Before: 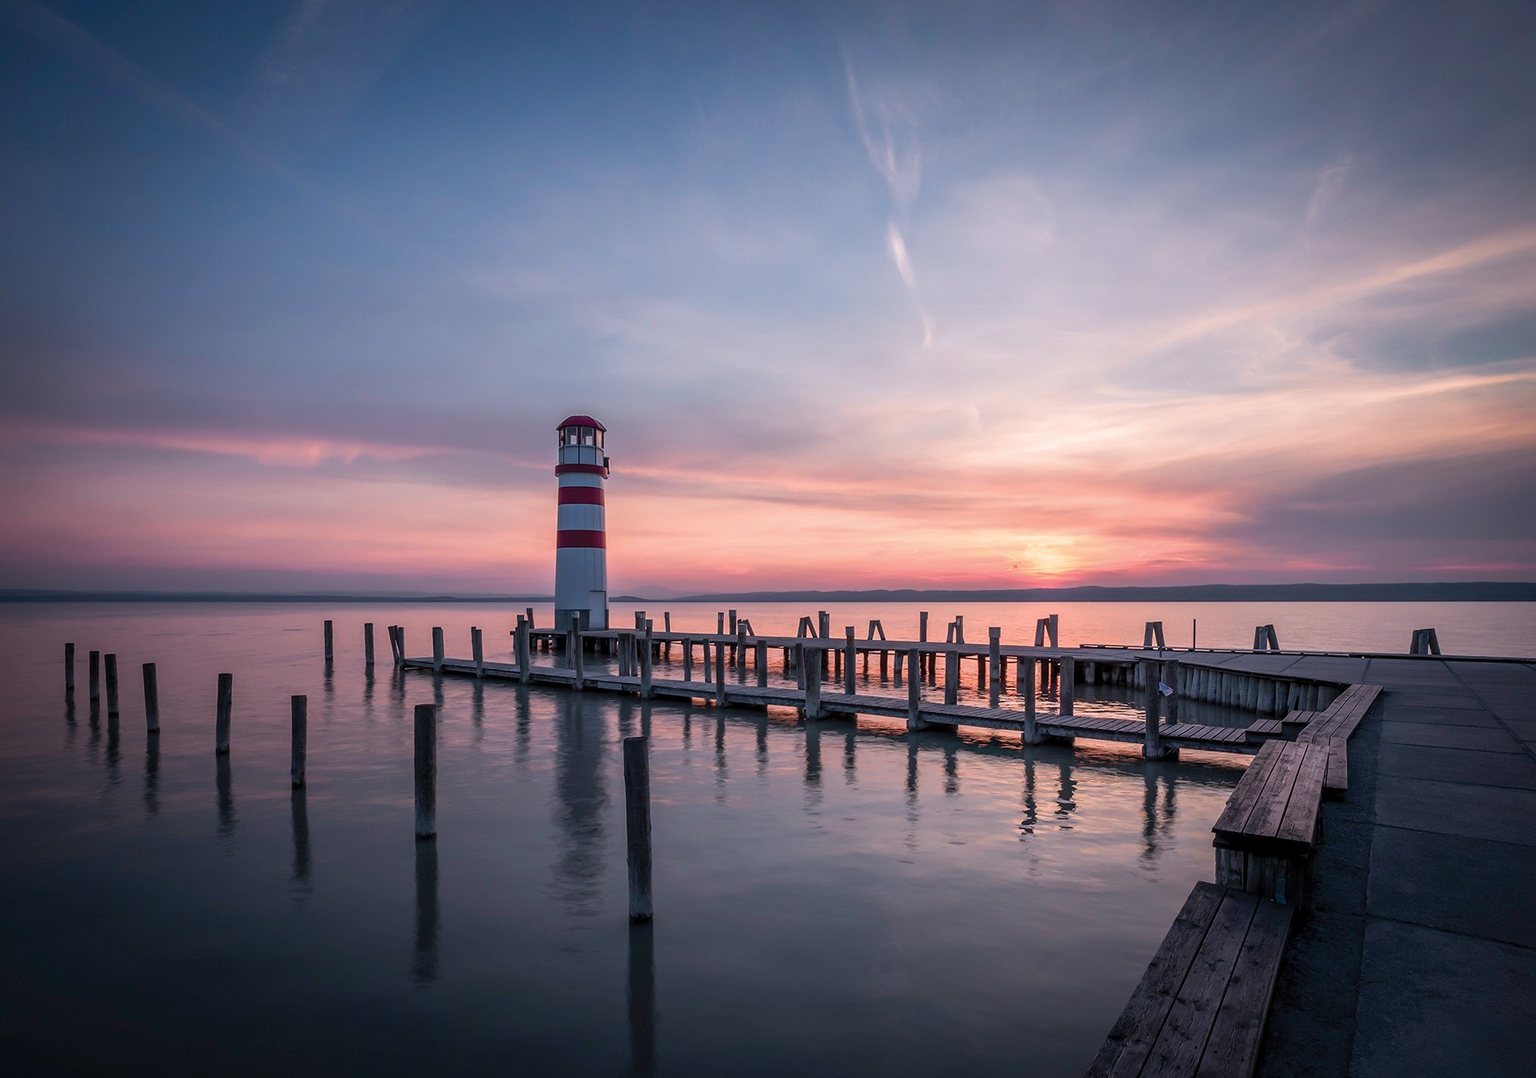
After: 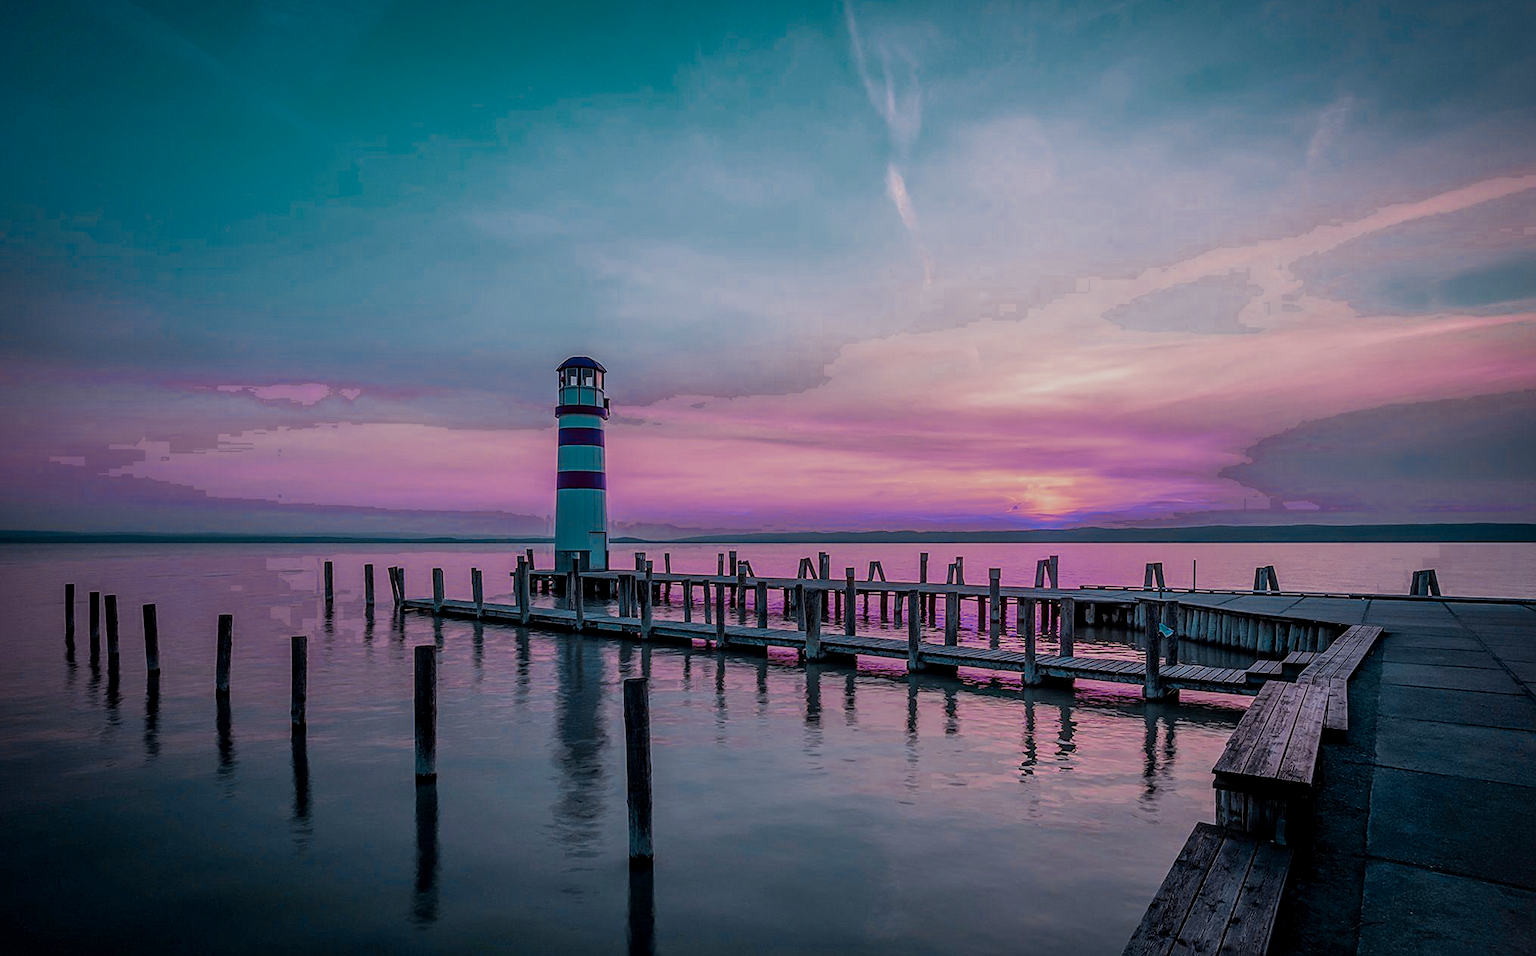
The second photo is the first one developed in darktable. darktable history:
local contrast: on, module defaults
exposure: compensate exposure bias true, compensate highlight preservation false
crop and rotate: top 5.497%, bottom 5.774%
sharpen: amount 0.495
shadows and highlights: shadows 36.89, highlights -26.84, soften with gaussian
filmic rgb: black relative exposure -8.01 EV, white relative exposure 4.02 EV, hardness 4.11
color zones: curves: ch0 [(0.826, 0.353)]; ch1 [(0.242, 0.647) (0.889, 0.342)]; ch2 [(0.246, 0.089) (0.969, 0.068)]
tone equalizer: on, module defaults
